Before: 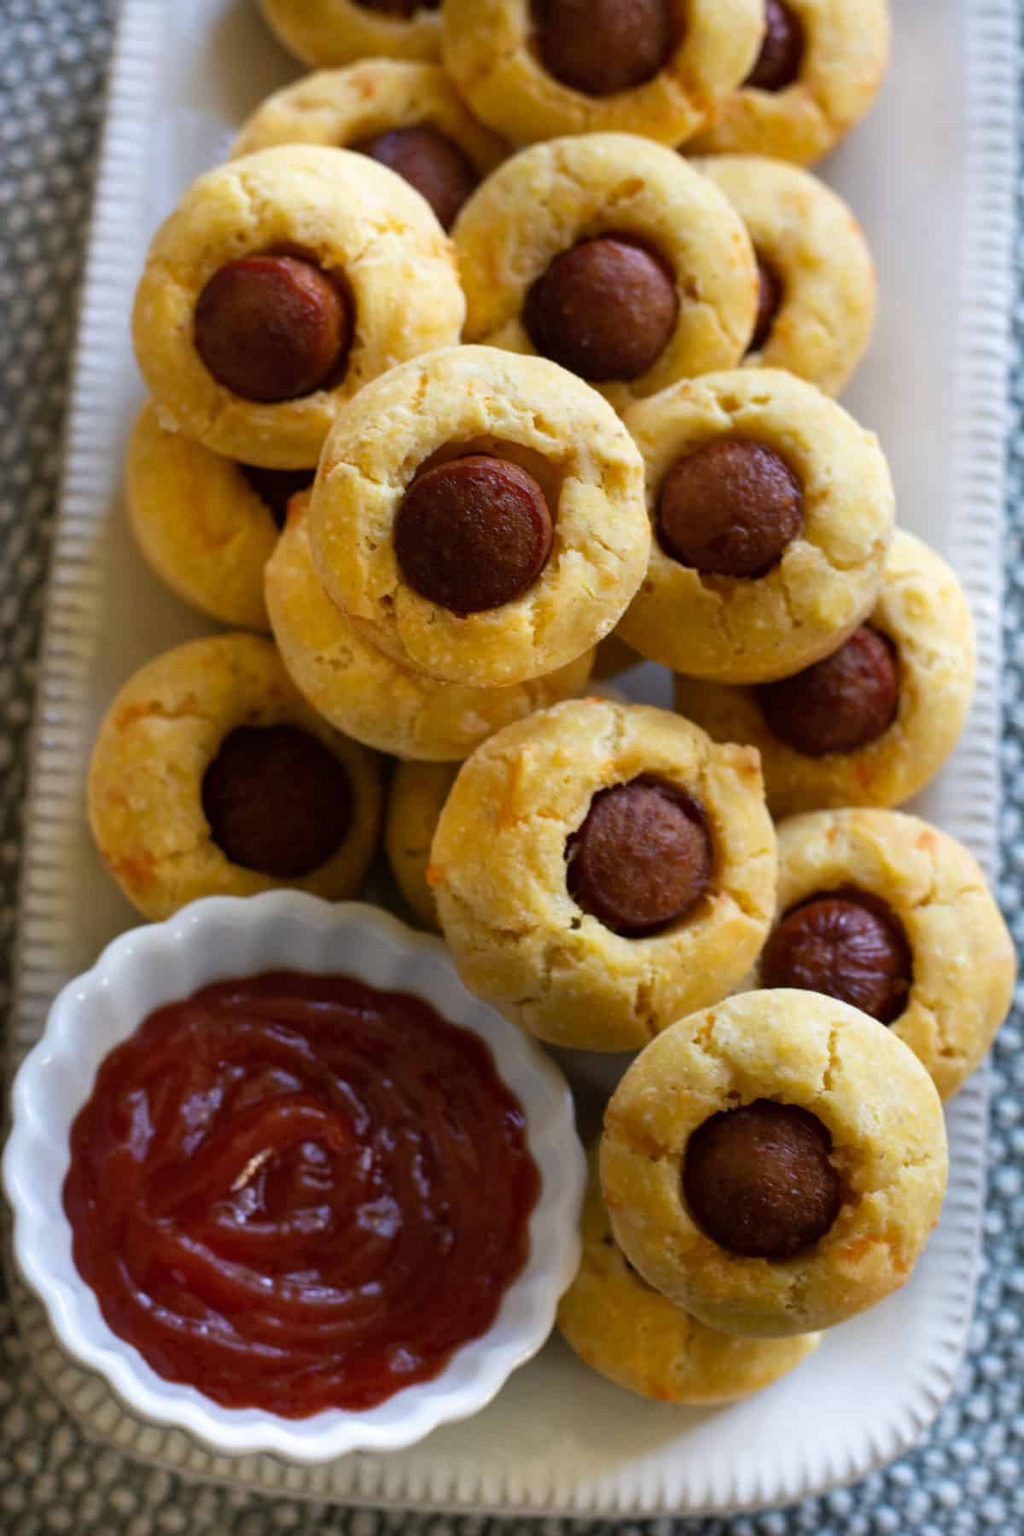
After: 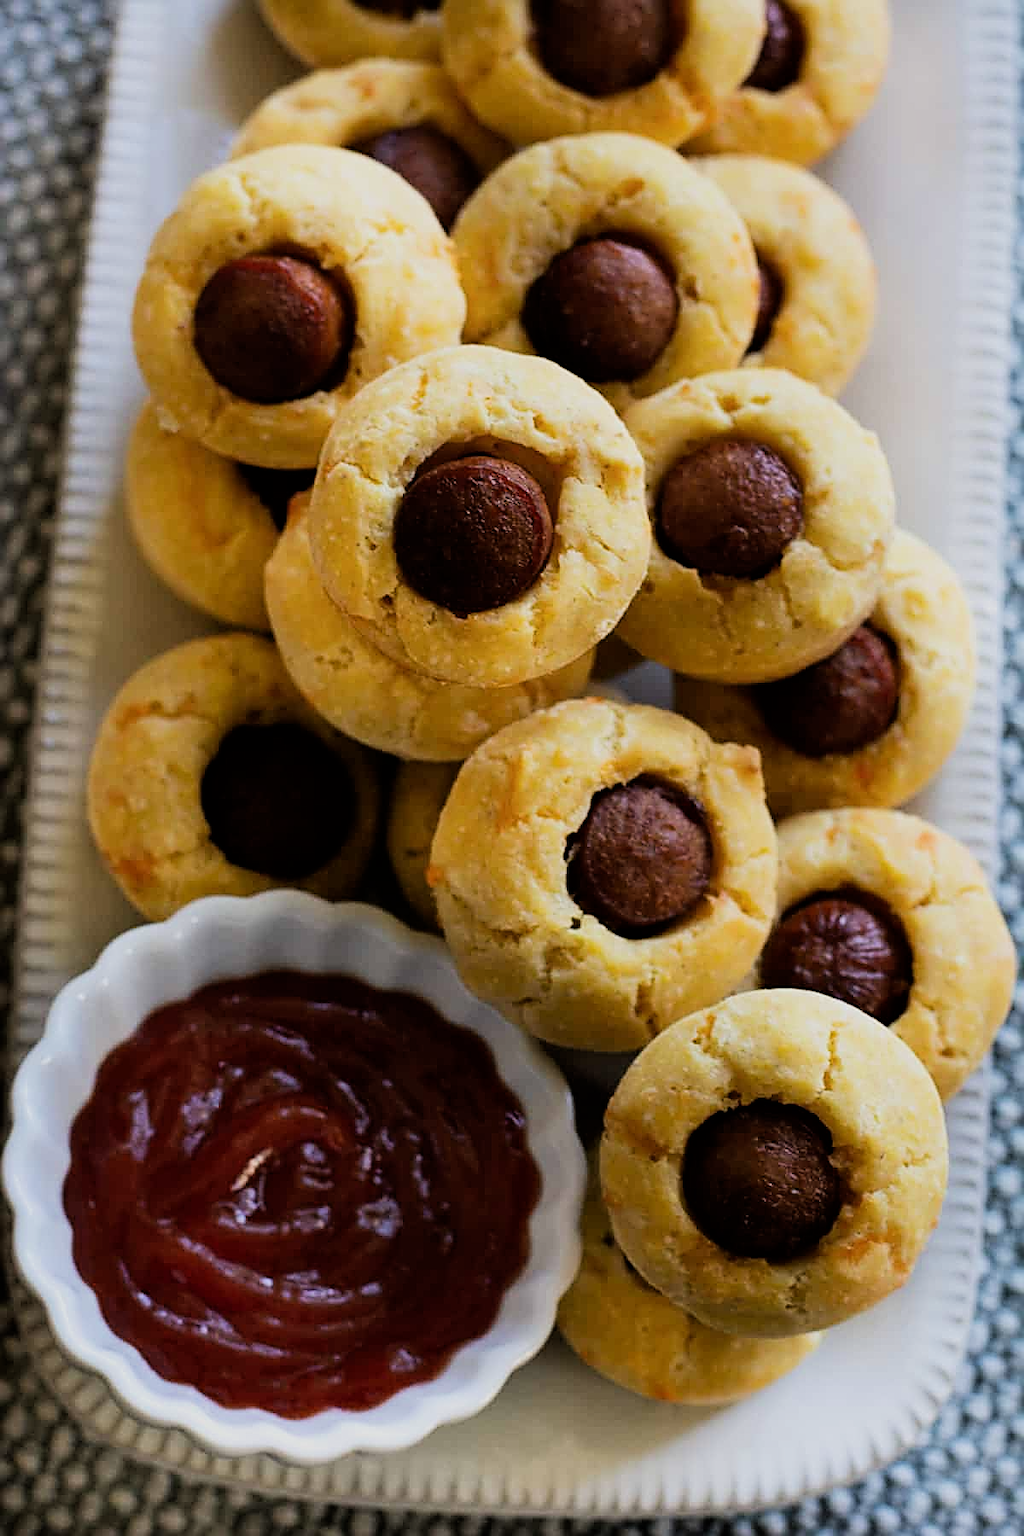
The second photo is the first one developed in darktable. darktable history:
filmic rgb: black relative exposure -7.65 EV, white relative exposure 4.56 EV, hardness 3.61, contrast 1.25
tone equalizer: on, module defaults
sharpen: amount 1
